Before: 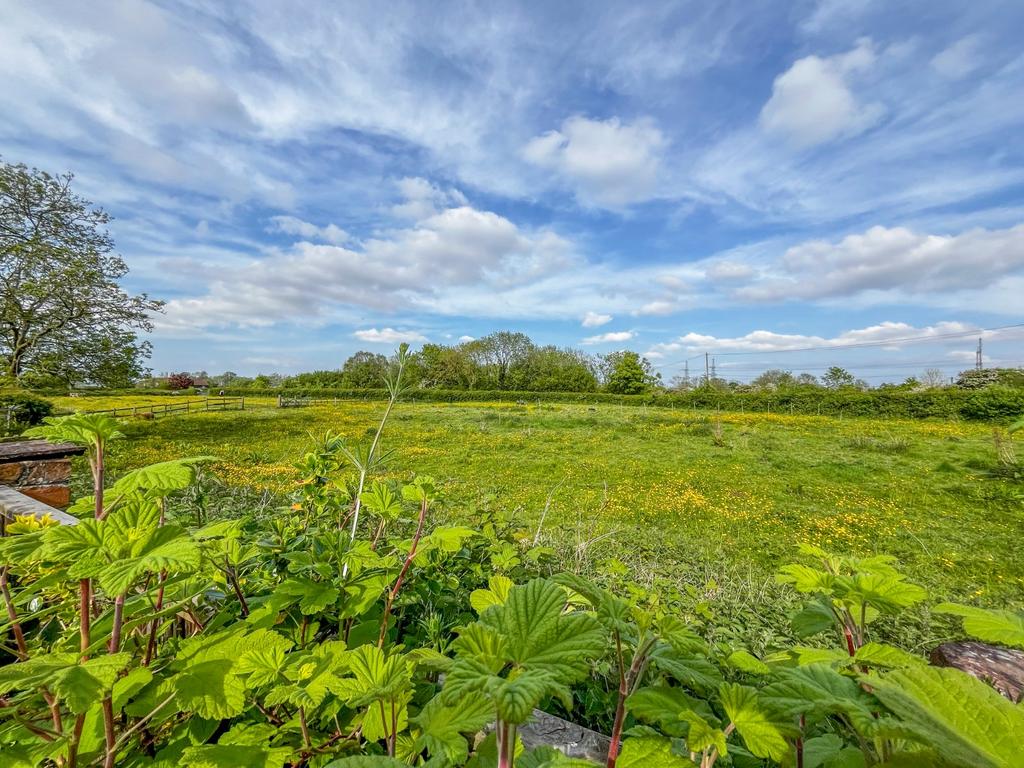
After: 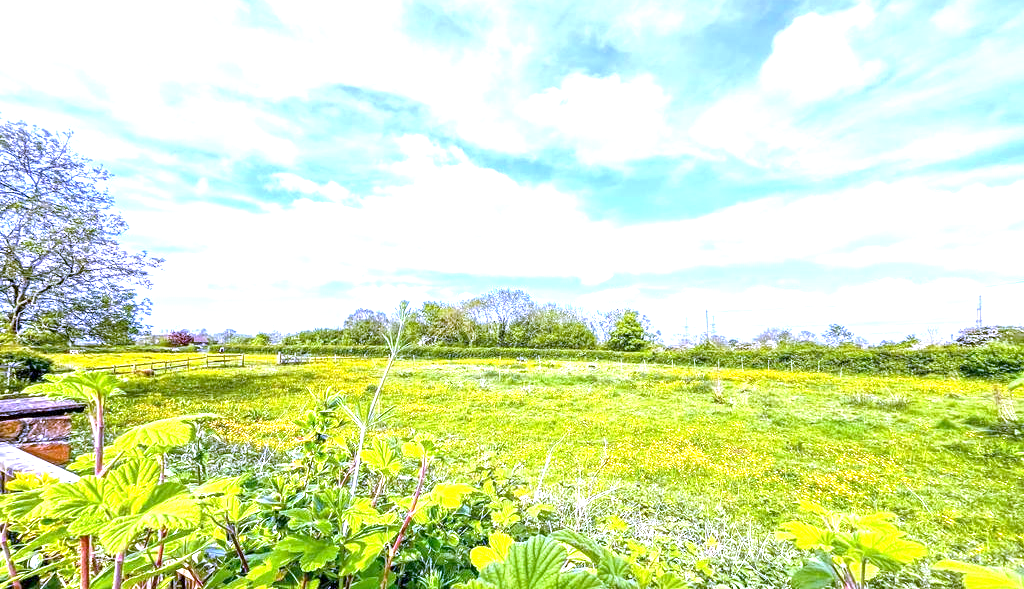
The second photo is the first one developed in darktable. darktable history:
white balance: red 0.98, blue 1.61
exposure: black level correction 0.001, exposure 1.646 EV, compensate exposure bias true, compensate highlight preservation false
crop: top 5.667%, bottom 17.637%
